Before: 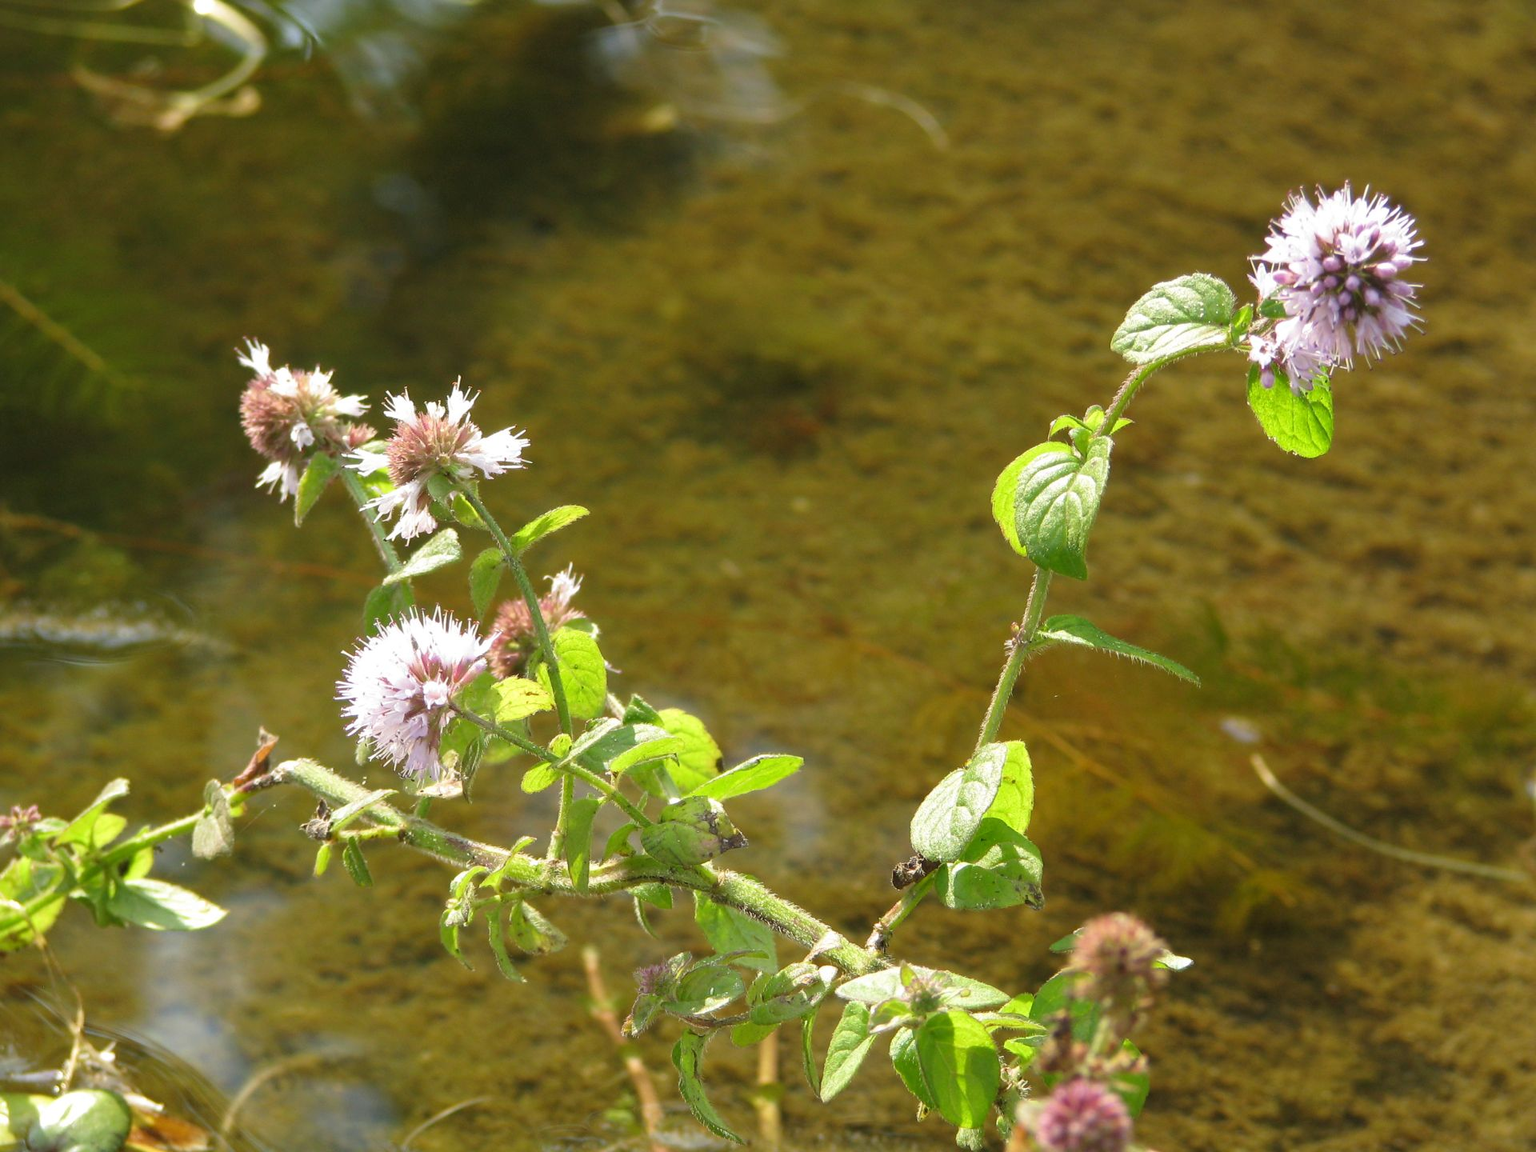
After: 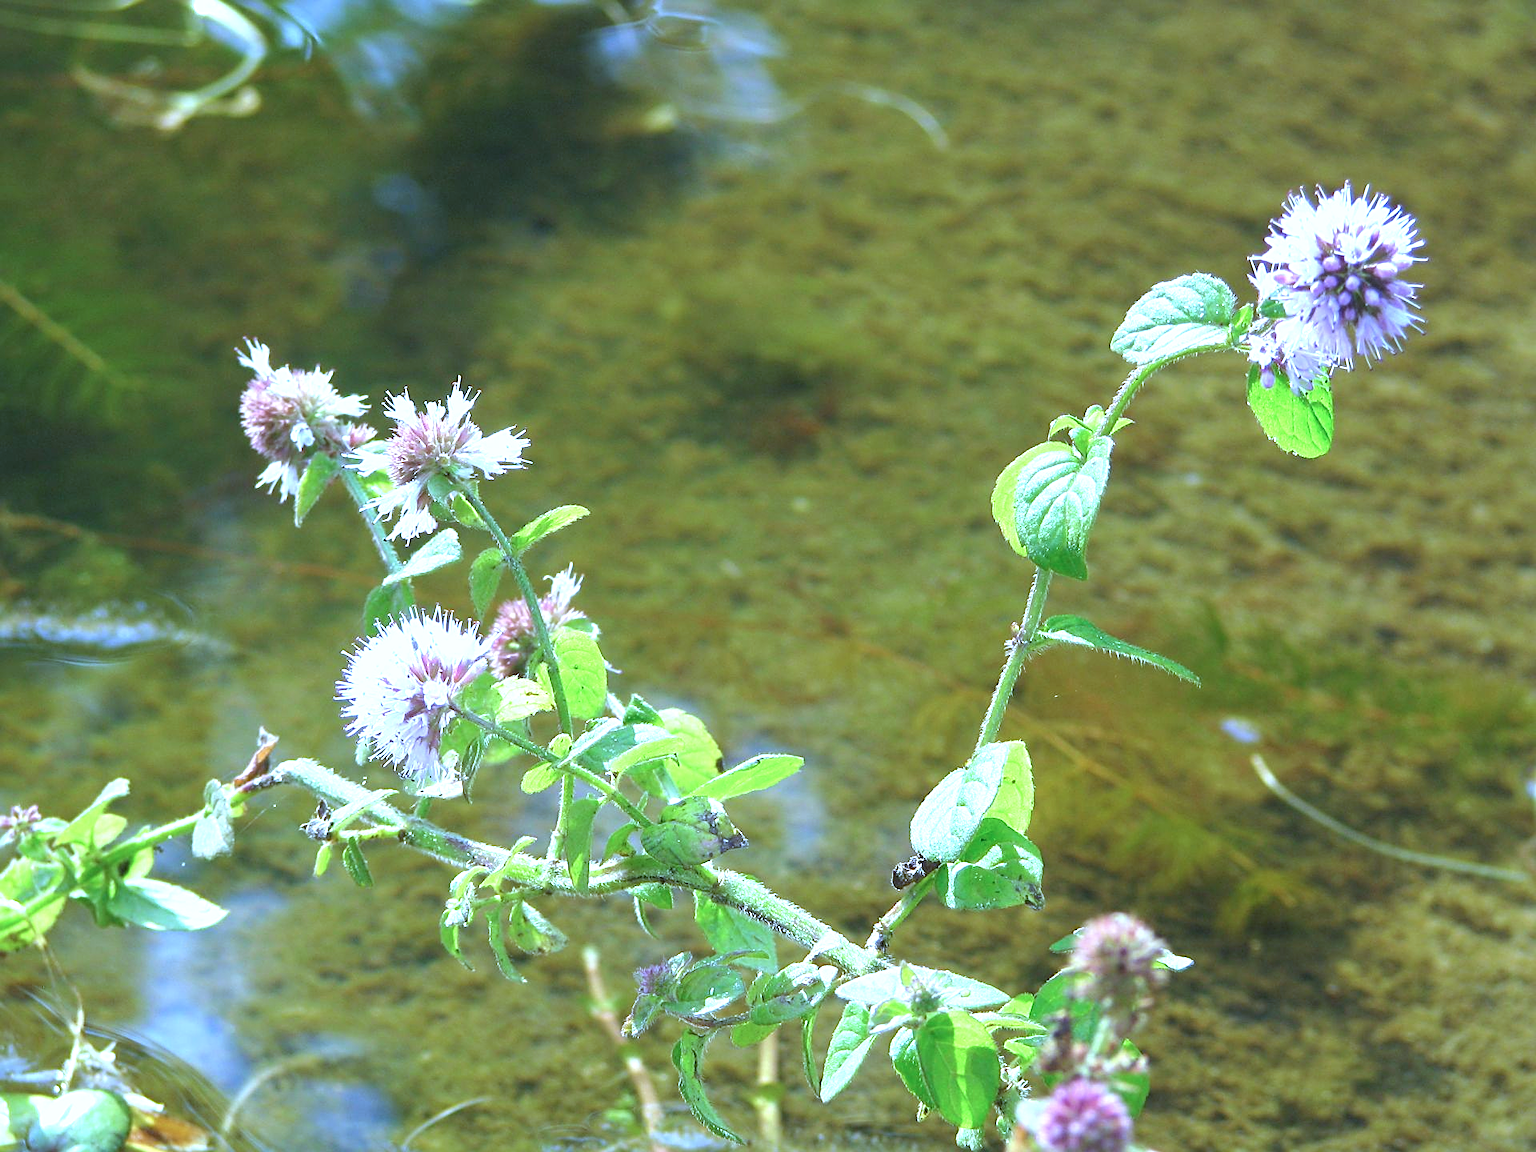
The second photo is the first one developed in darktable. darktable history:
color calibration: illuminant custom, x 0.39, y 0.392, temperature 3856.94 K
exposure: black level correction 0, exposure 0.9 EV, compensate exposure bias true, compensate highlight preservation false
white balance: red 0.871, blue 1.249
sharpen: on, module defaults
